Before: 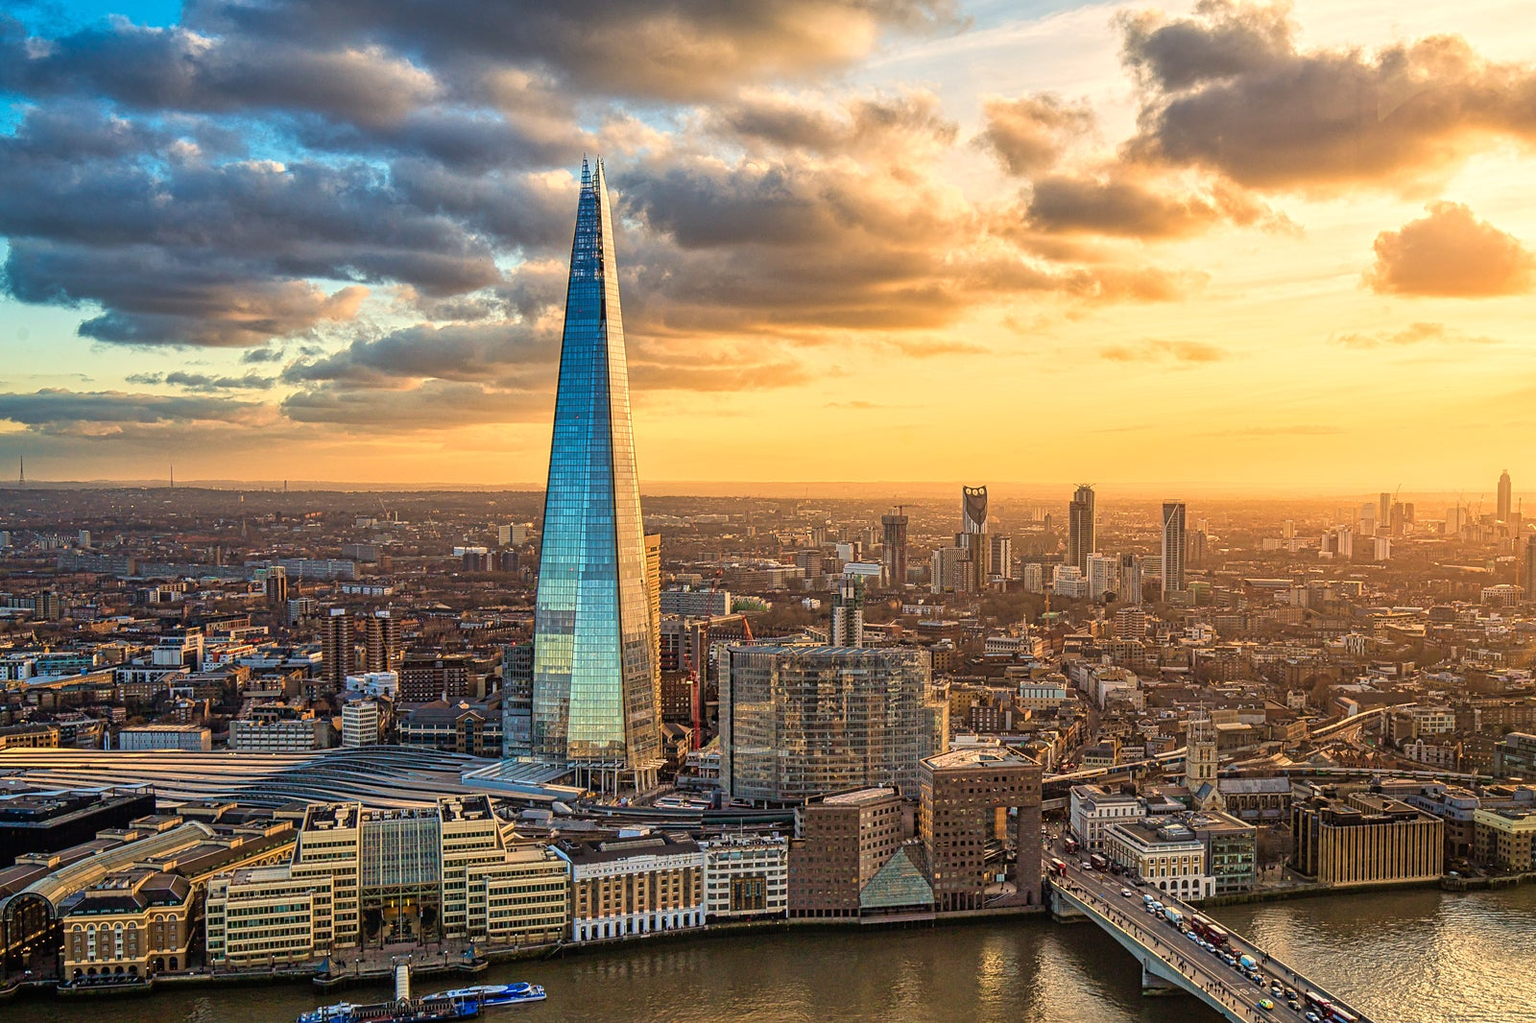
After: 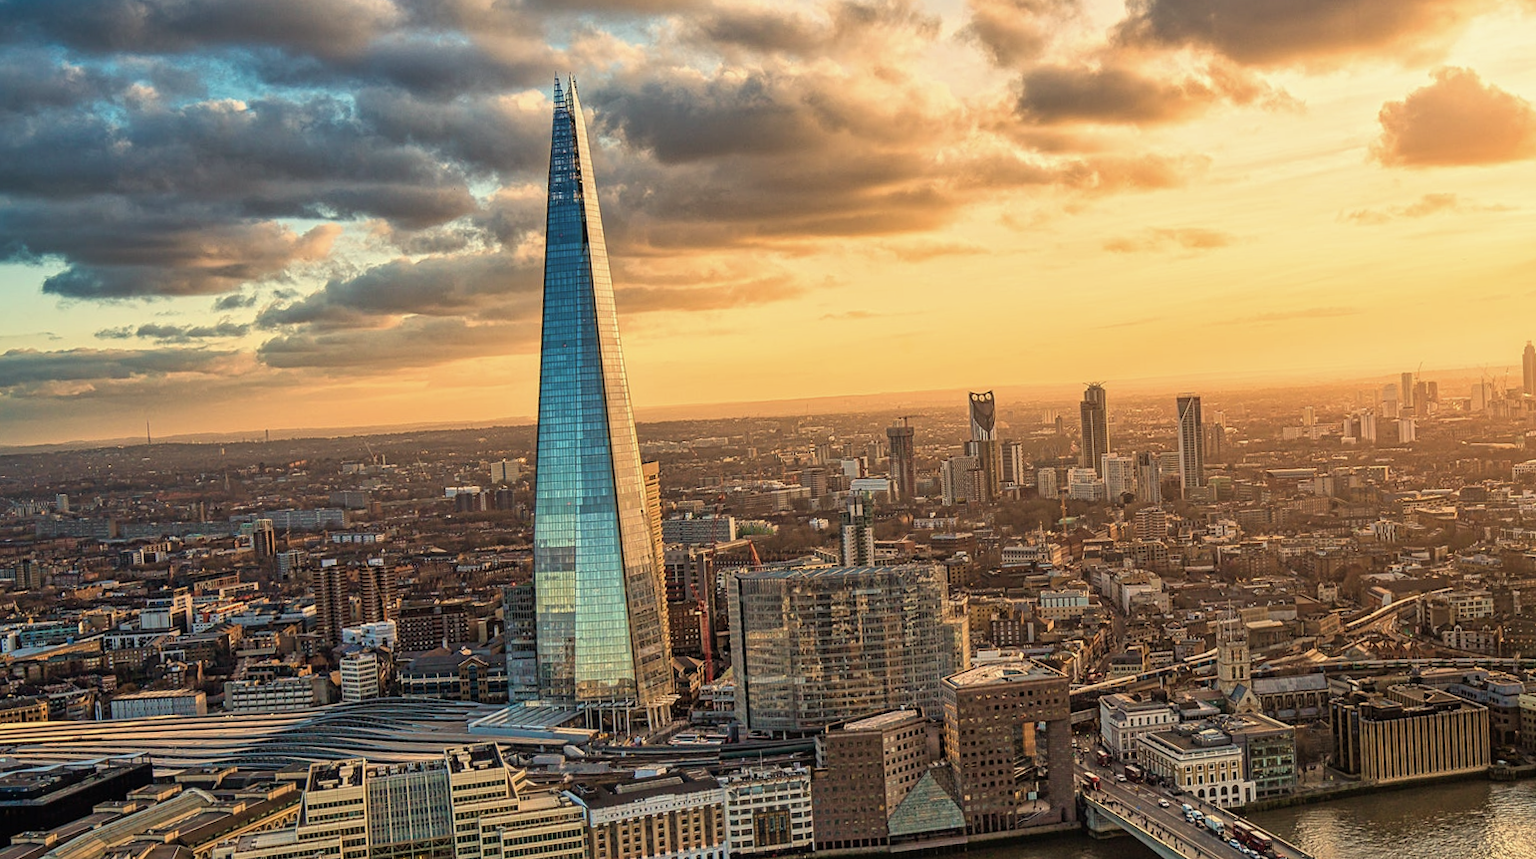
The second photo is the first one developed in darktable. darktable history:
white balance: red 1.029, blue 0.92
contrast brightness saturation: saturation -0.17
rotate and perspective: rotation -3.52°, crop left 0.036, crop right 0.964, crop top 0.081, crop bottom 0.919
exposure: exposure -0.153 EV, compensate highlight preservation false
crop and rotate: top 5.609%, bottom 5.609%
